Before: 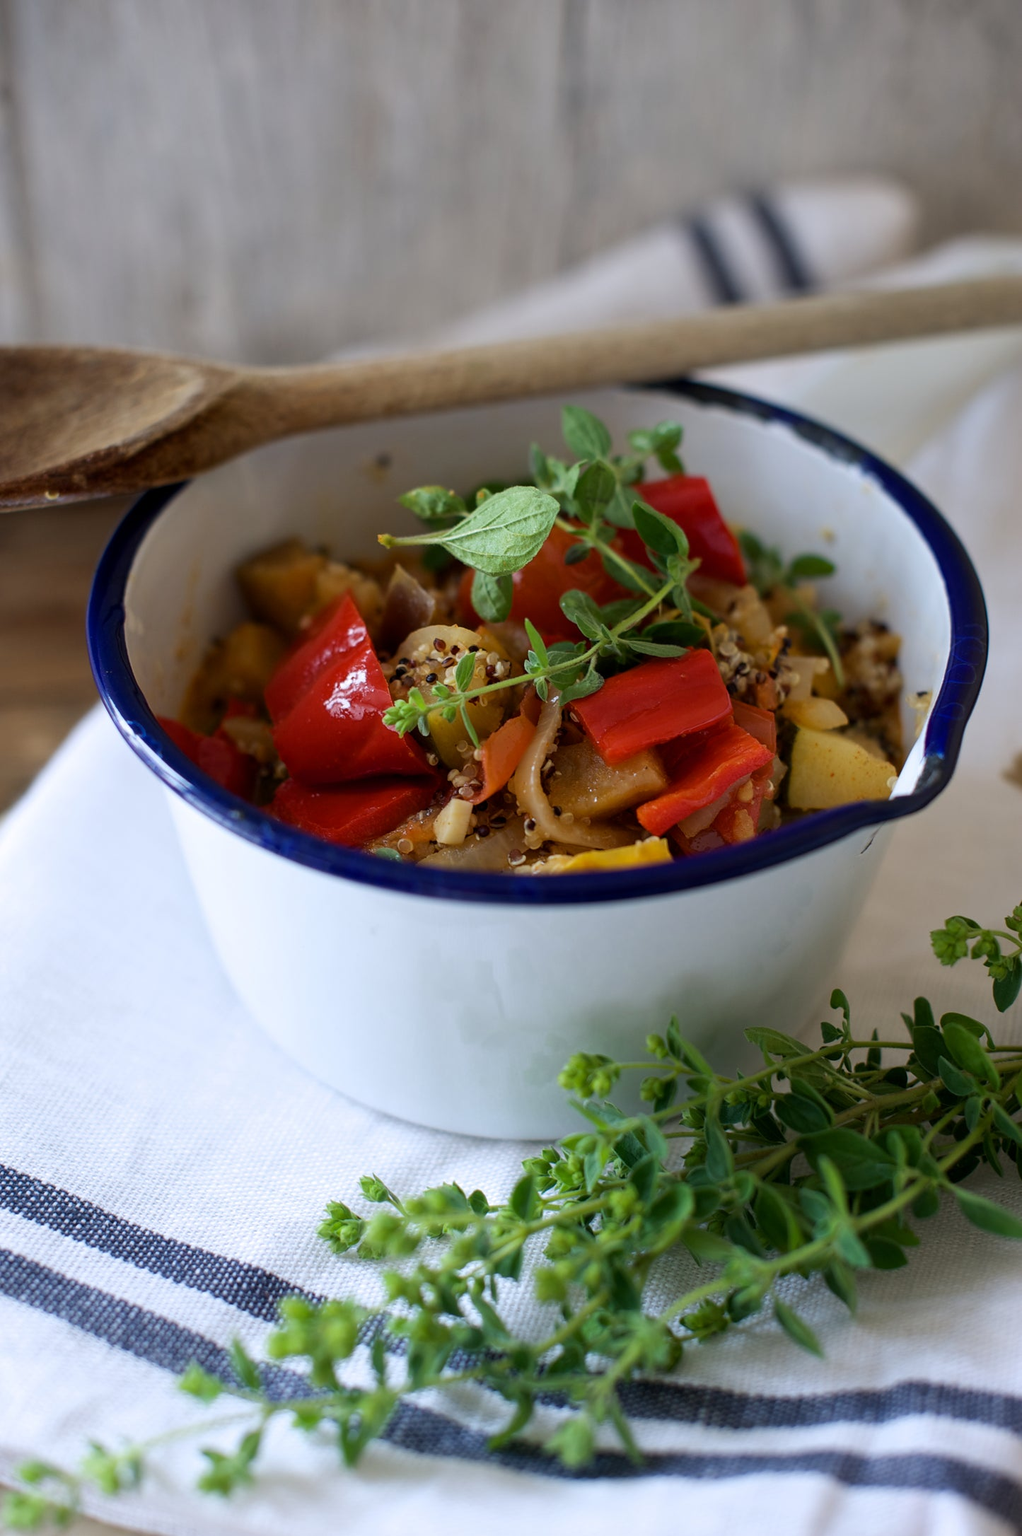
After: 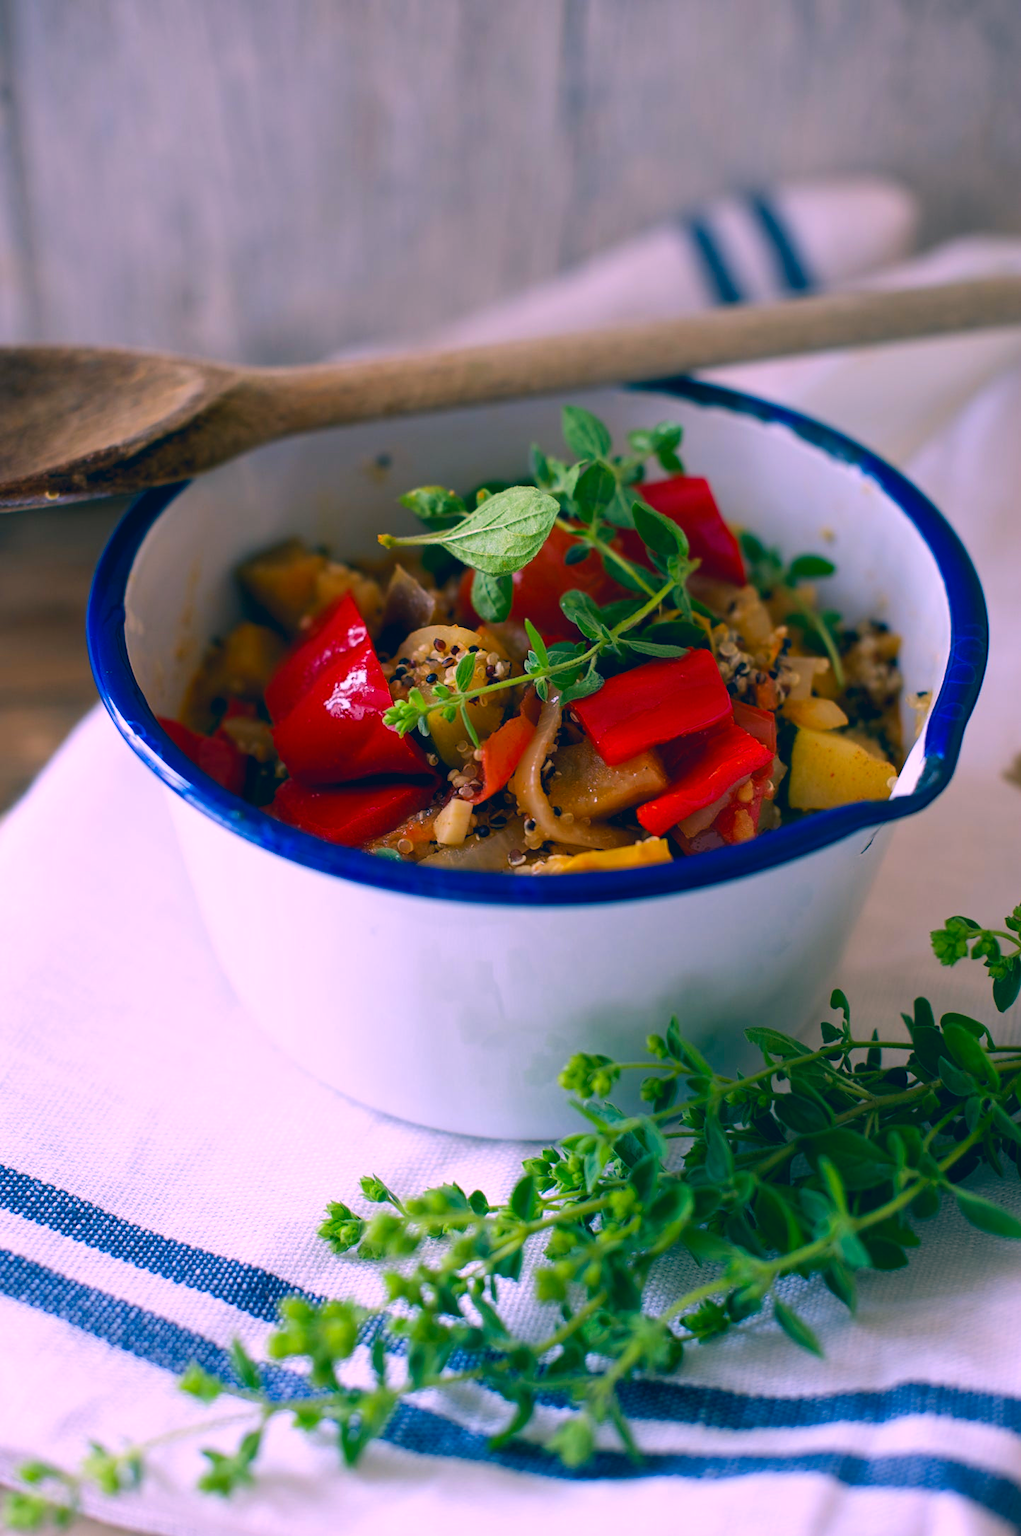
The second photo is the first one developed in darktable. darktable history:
color correction: highlights a* 16.52, highlights b* 0.347, shadows a* -14.94, shadows b* -14.42, saturation 1.54
